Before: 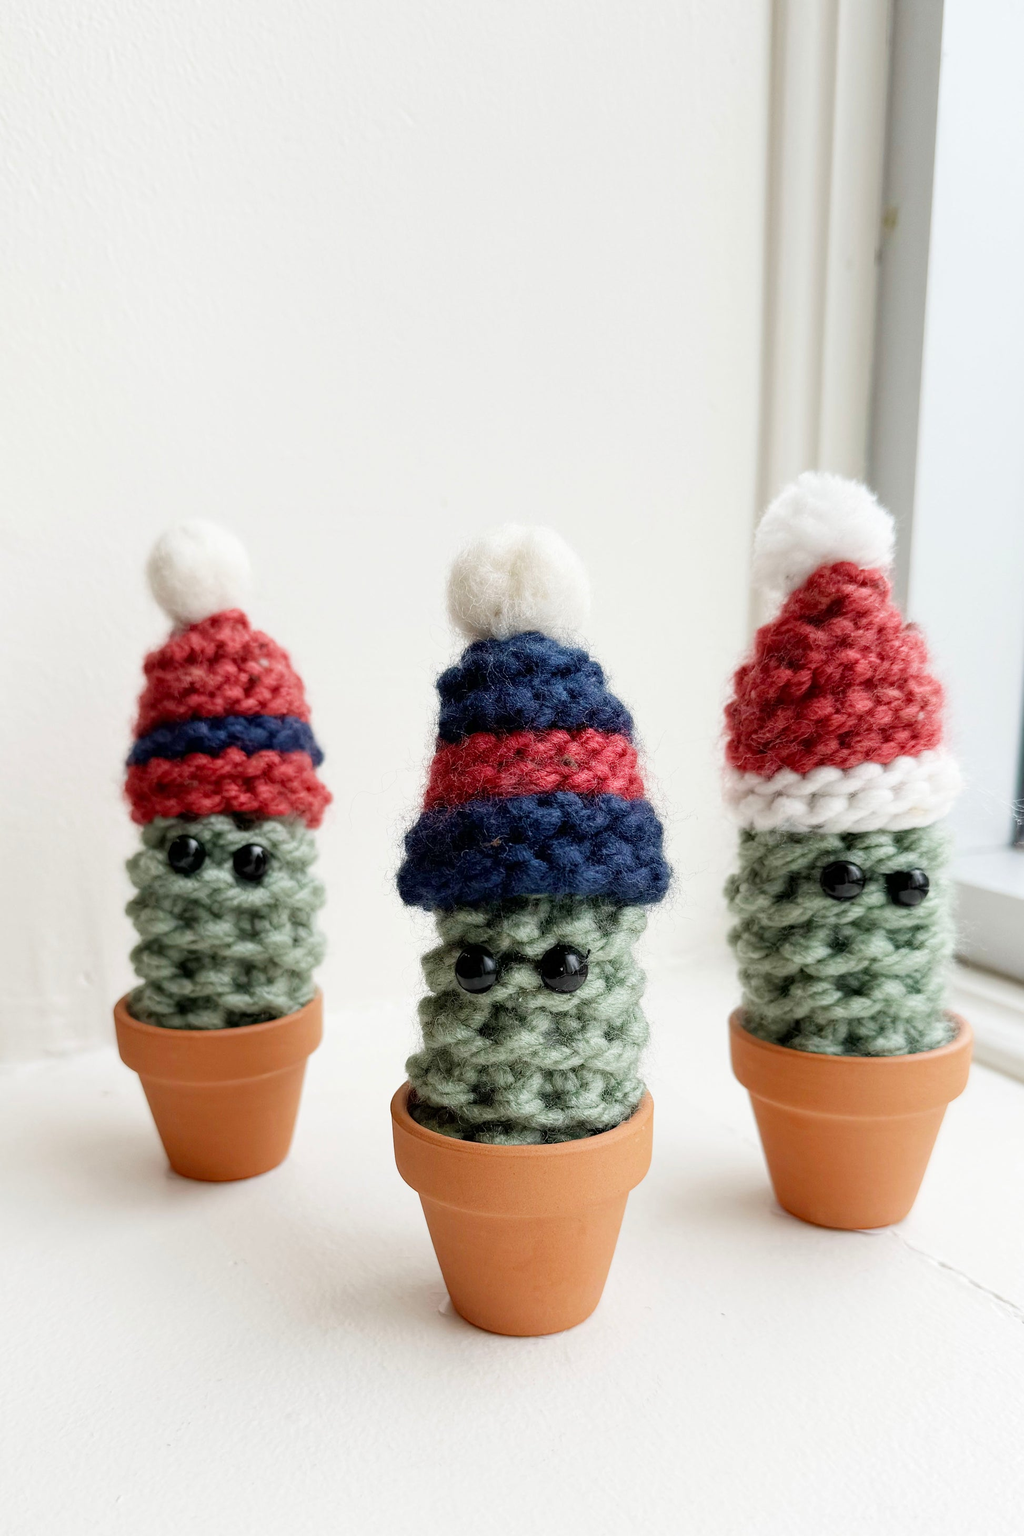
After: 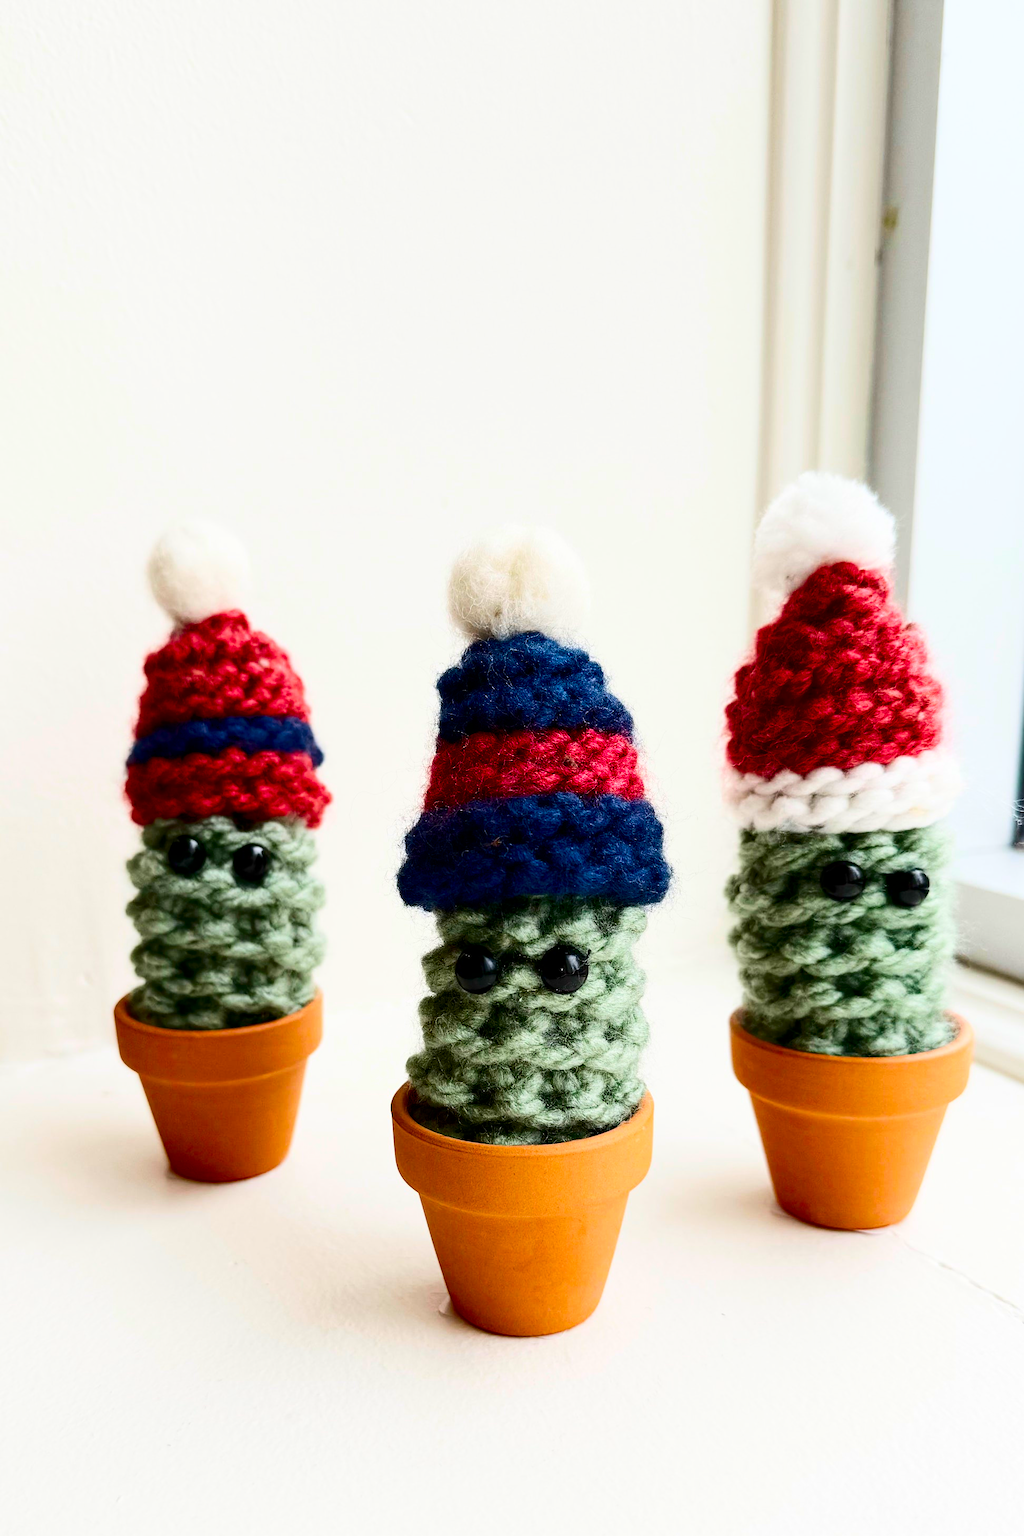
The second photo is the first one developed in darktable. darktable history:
contrast brightness saturation: contrast 0.32, brightness -0.08, saturation 0.17
color balance rgb: linear chroma grading › global chroma 15%, perceptual saturation grading › global saturation 30%
